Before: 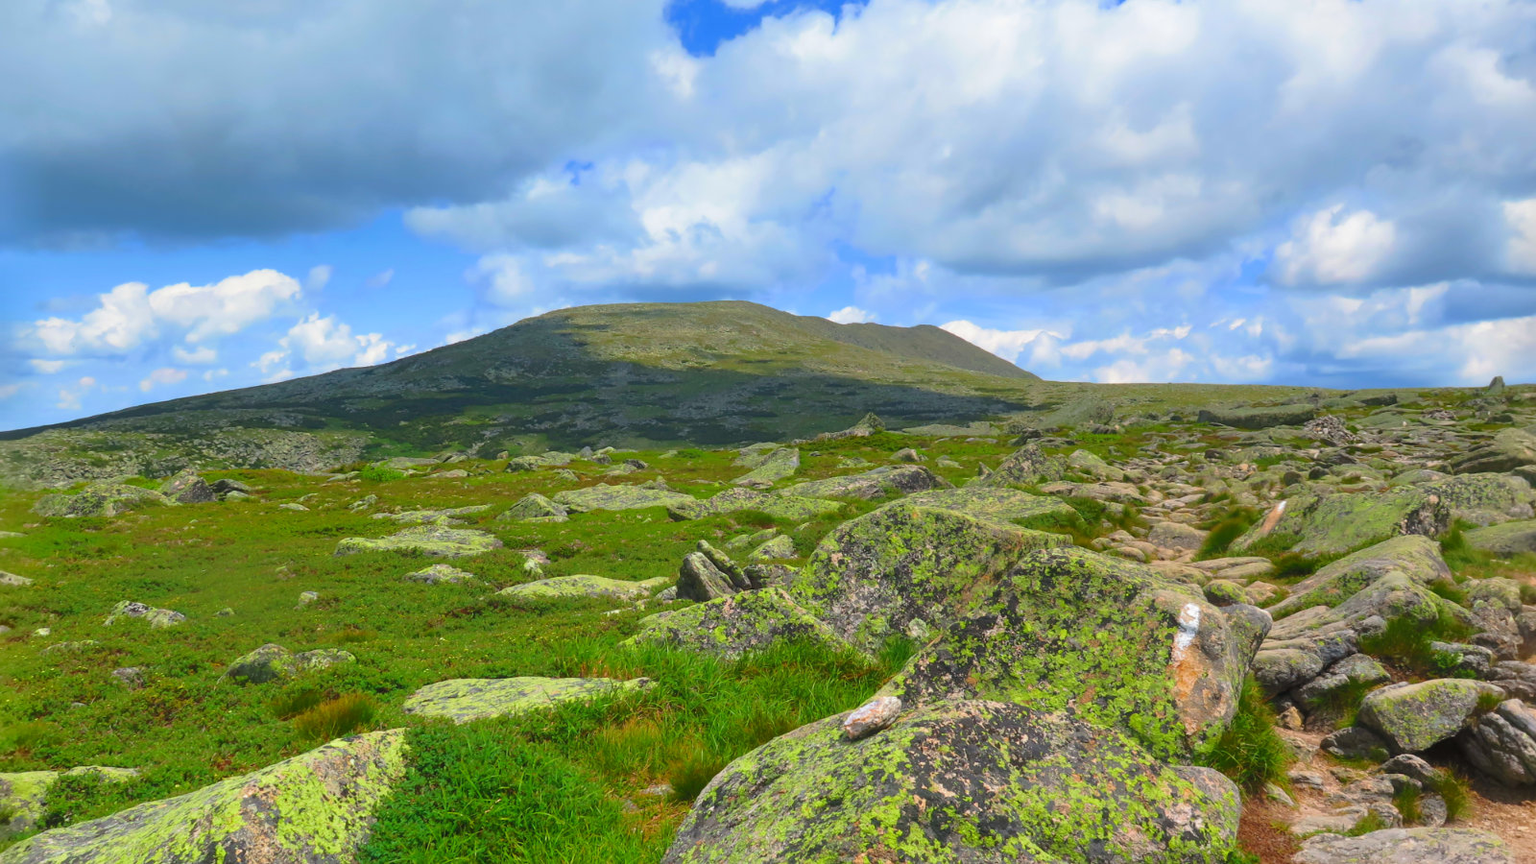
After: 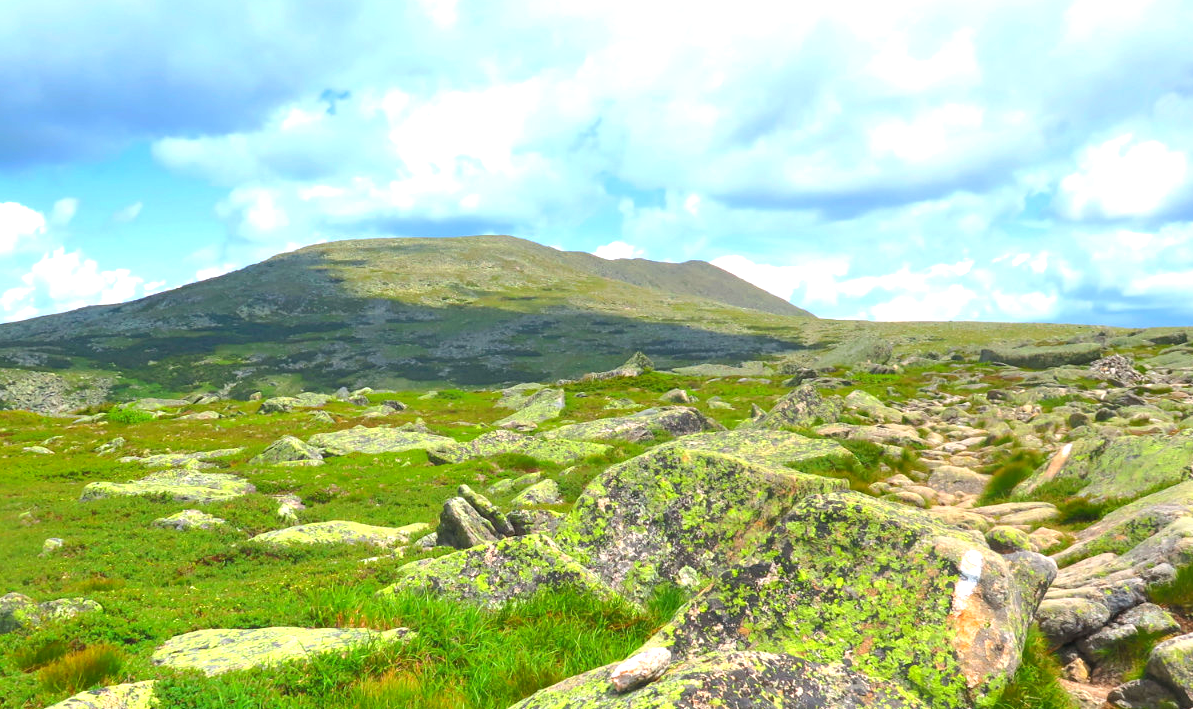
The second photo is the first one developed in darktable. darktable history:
exposure: black level correction 0.002, exposure 1 EV, compensate highlight preservation false
crop: left 16.764%, top 8.769%, right 8.625%, bottom 12.437%
